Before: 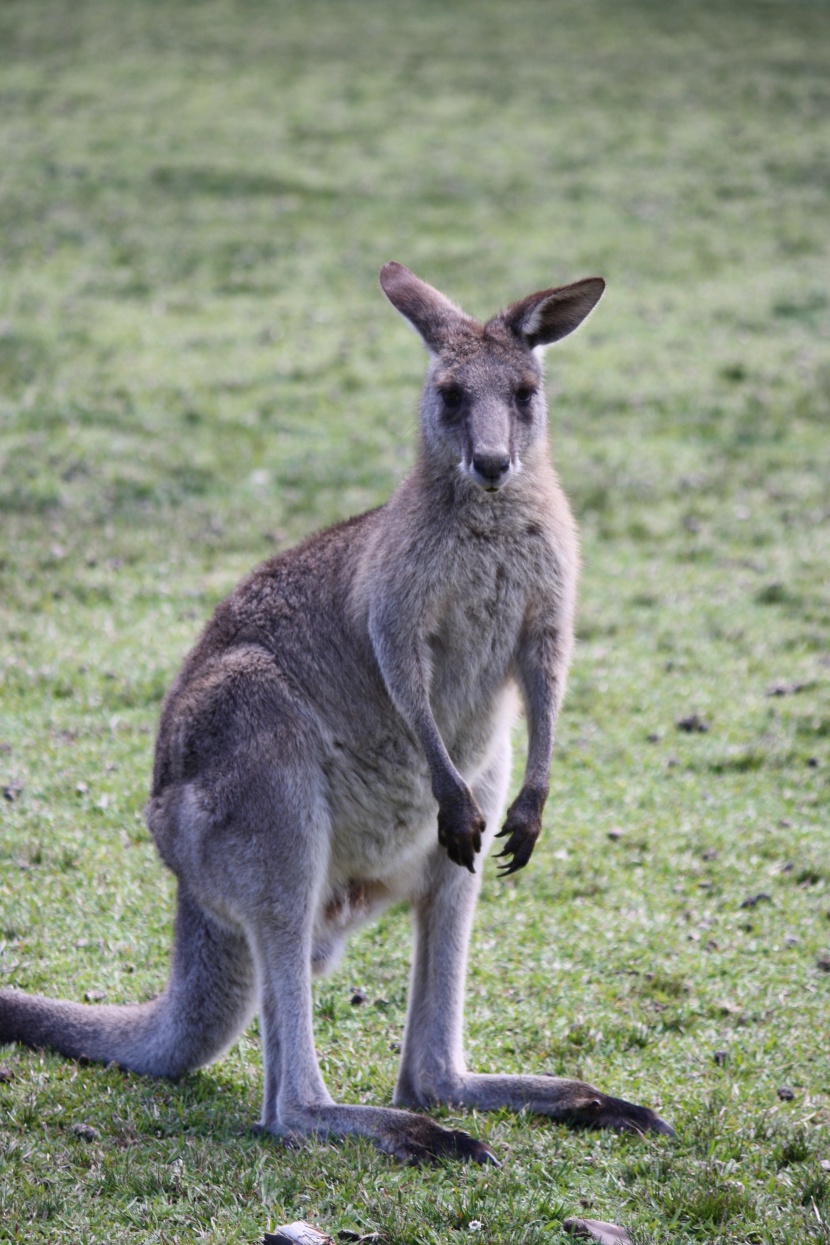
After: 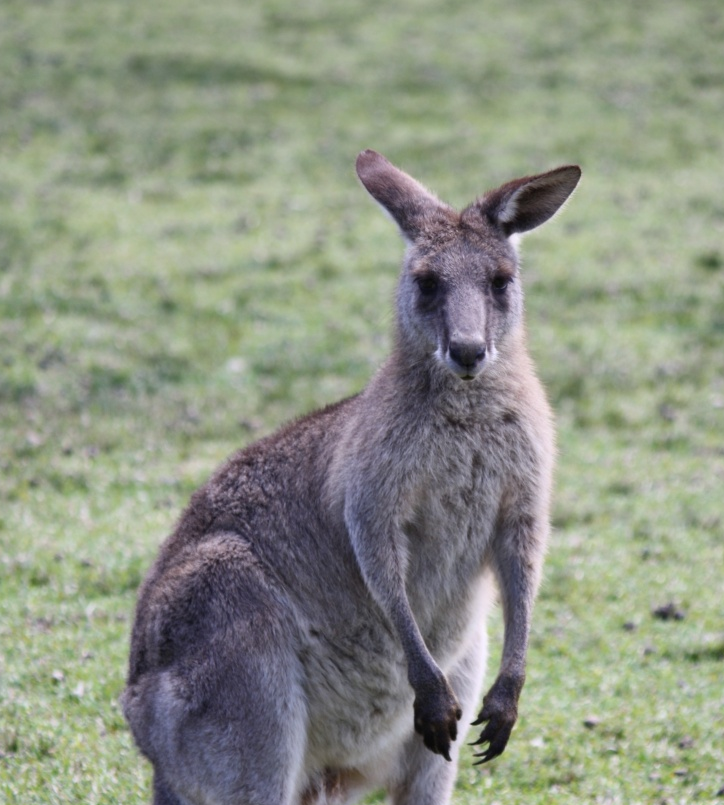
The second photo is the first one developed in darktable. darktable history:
crop: left 2.978%, top 9.008%, right 9.675%, bottom 26.32%
